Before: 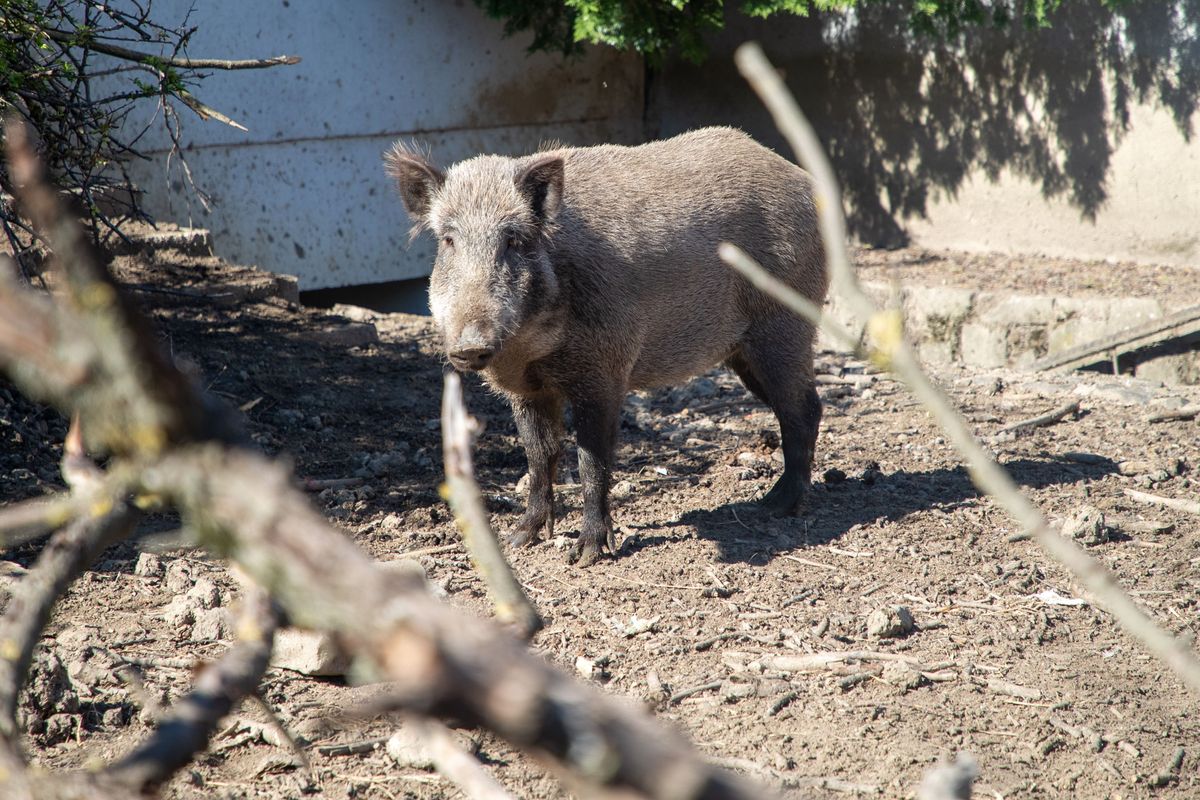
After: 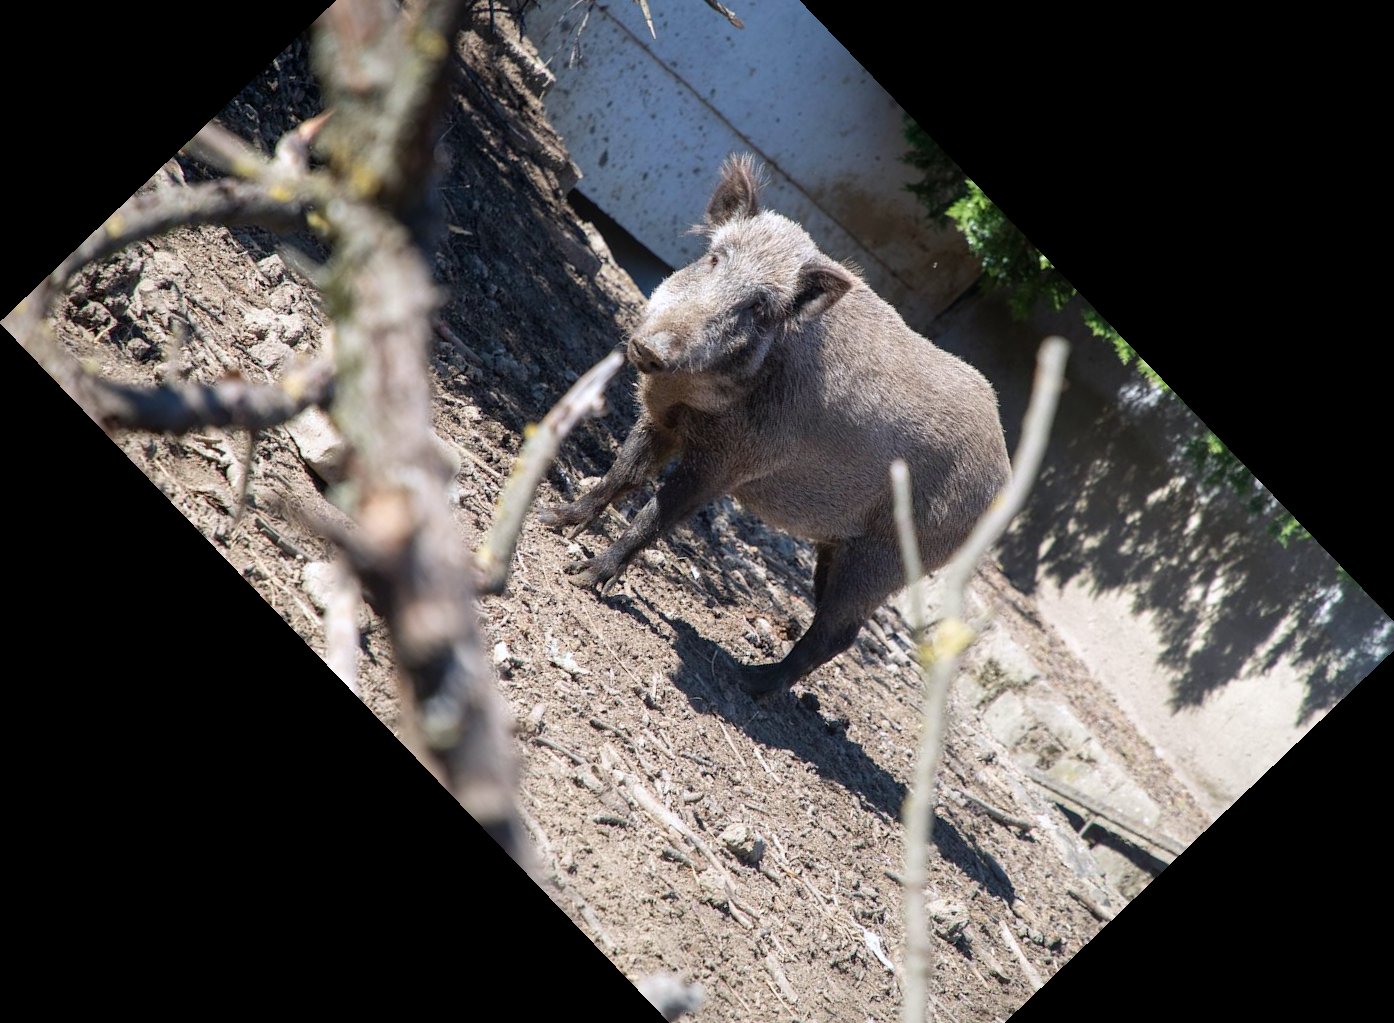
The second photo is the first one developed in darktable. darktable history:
crop and rotate: angle -46.26°, top 16.234%, right 0.912%, bottom 11.704%
white balance: red 0.984, blue 1.059
vignetting: fall-off start 88.53%, fall-off radius 44.2%, saturation 0.376, width/height ratio 1.161
